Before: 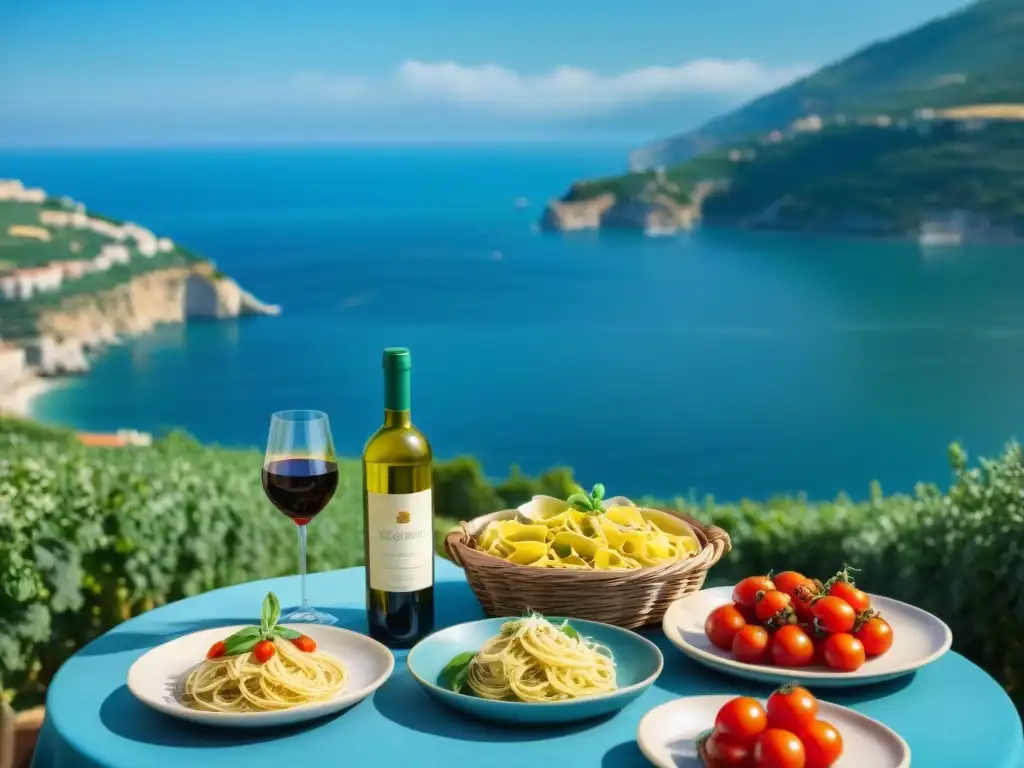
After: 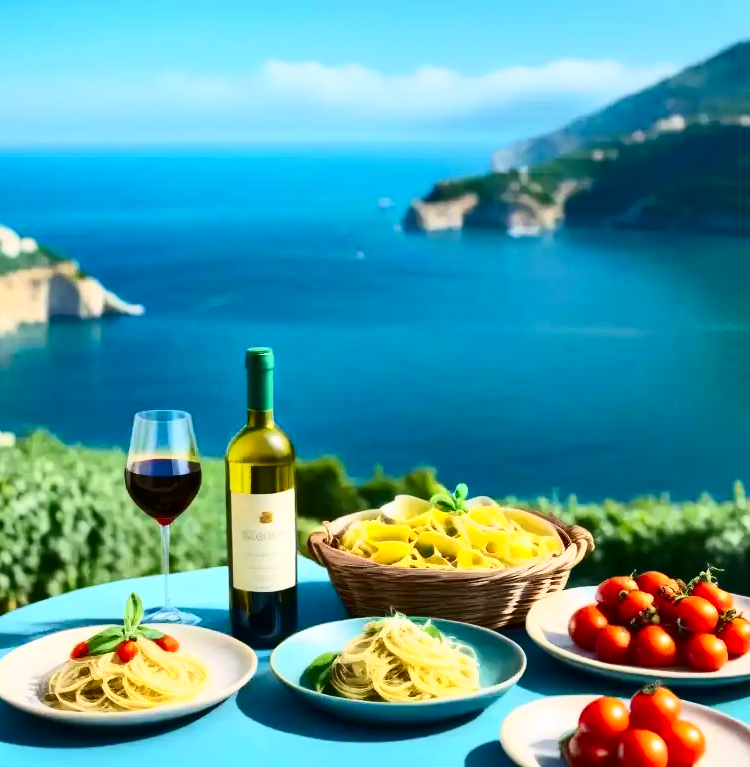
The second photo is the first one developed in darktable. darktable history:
contrast brightness saturation: contrast 0.4, brightness 0.1, saturation 0.21
crop: left 13.443%, right 13.31%
